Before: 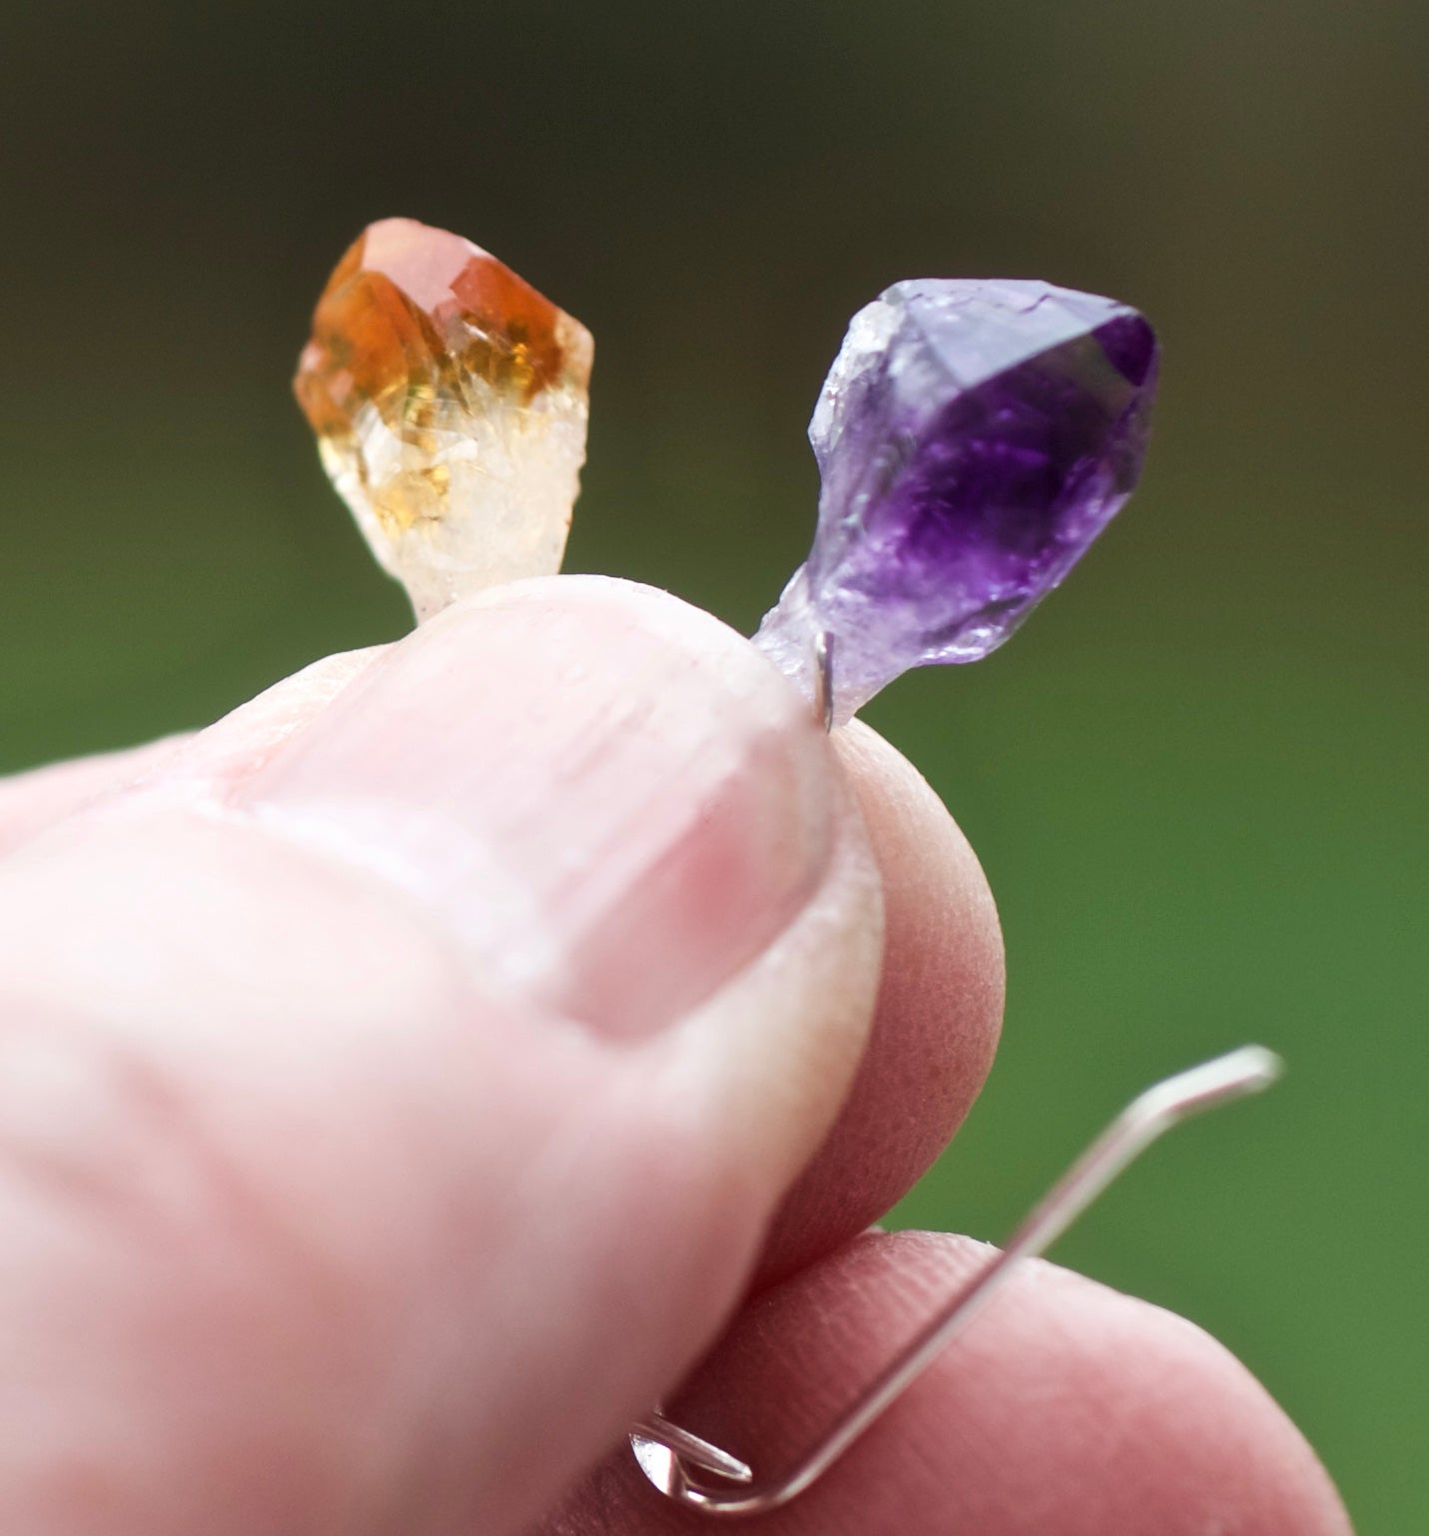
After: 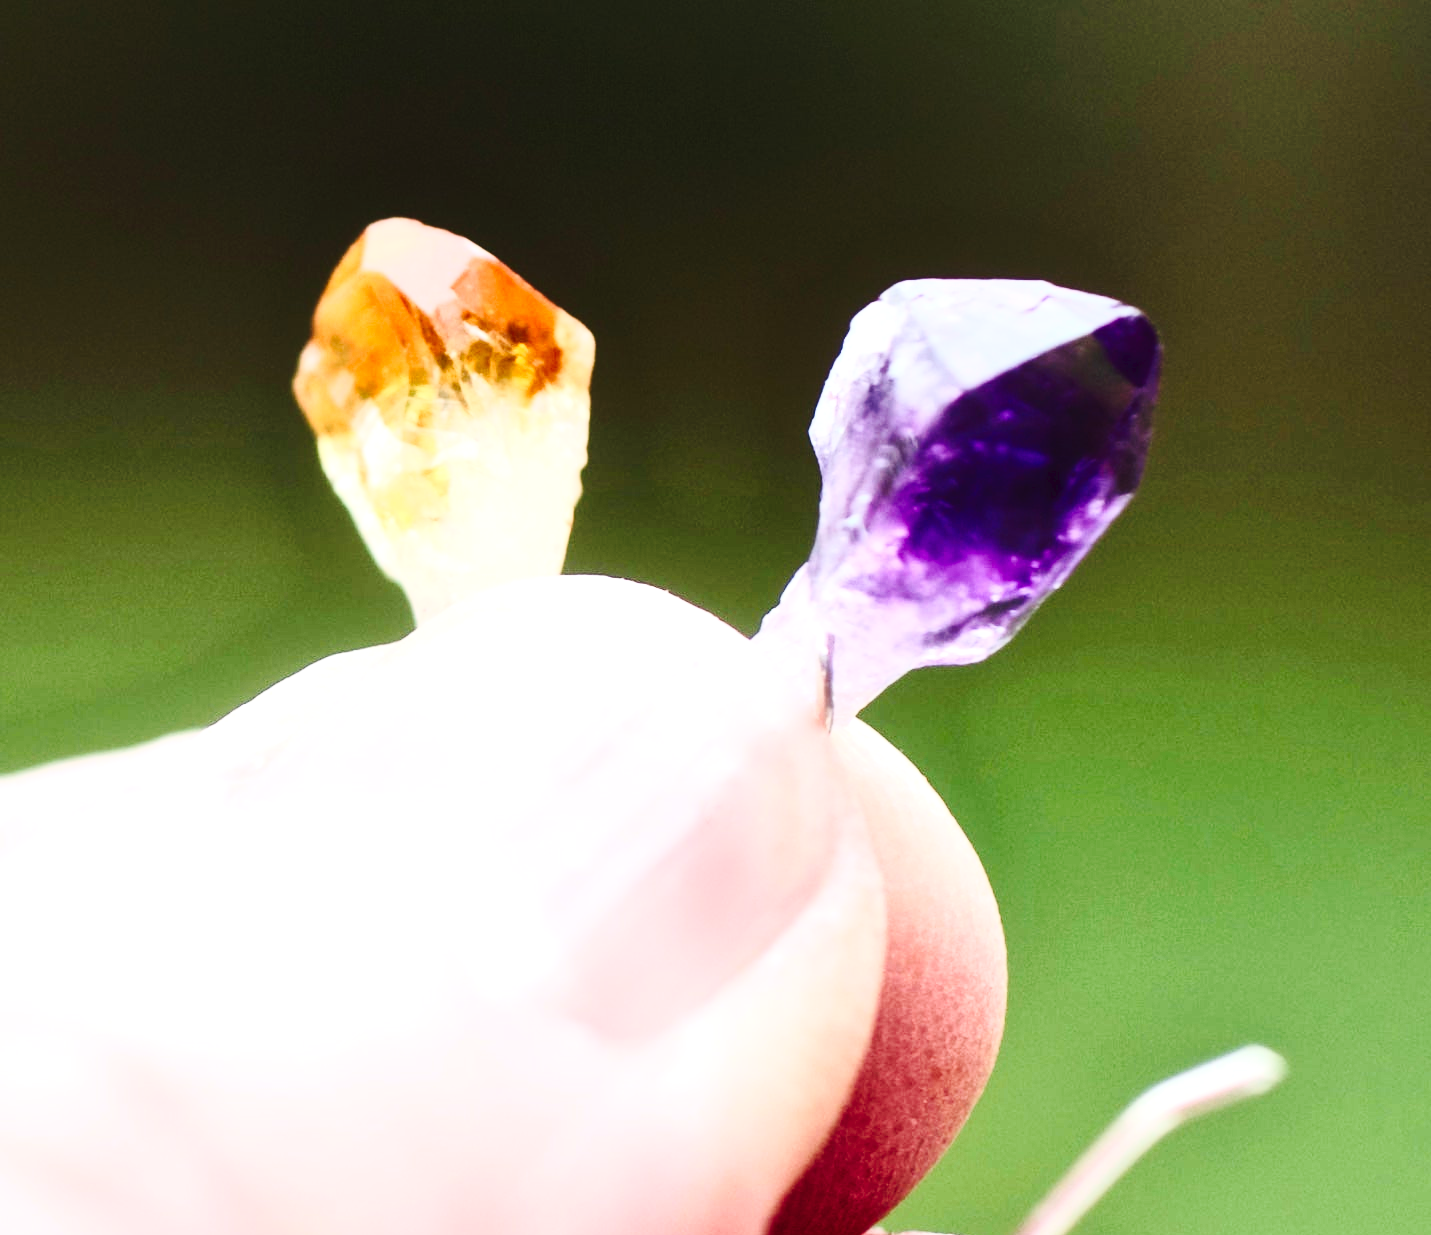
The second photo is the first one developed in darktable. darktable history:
exposure: exposure 0.515 EV, compensate highlight preservation false
crop: bottom 19.644%
contrast brightness saturation: contrast 0.4, brightness 0.1, saturation 0.21
tone curve: curves: ch0 [(0, 0) (0.003, 0.031) (0.011, 0.033) (0.025, 0.036) (0.044, 0.045) (0.069, 0.06) (0.1, 0.079) (0.136, 0.109) (0.177, 0.15) (0.224, 0.192) (0.277, 0.262) (0.335, 0.347) (0.399, 0.433) (0.468, 0.528) (0.543, 0.624) (0.623, 0.705) (0.709, 0.788) (0.801, 0.865) (0.898, 0.933) (1, 1)], preserve colors none
white balance: emerald 1
